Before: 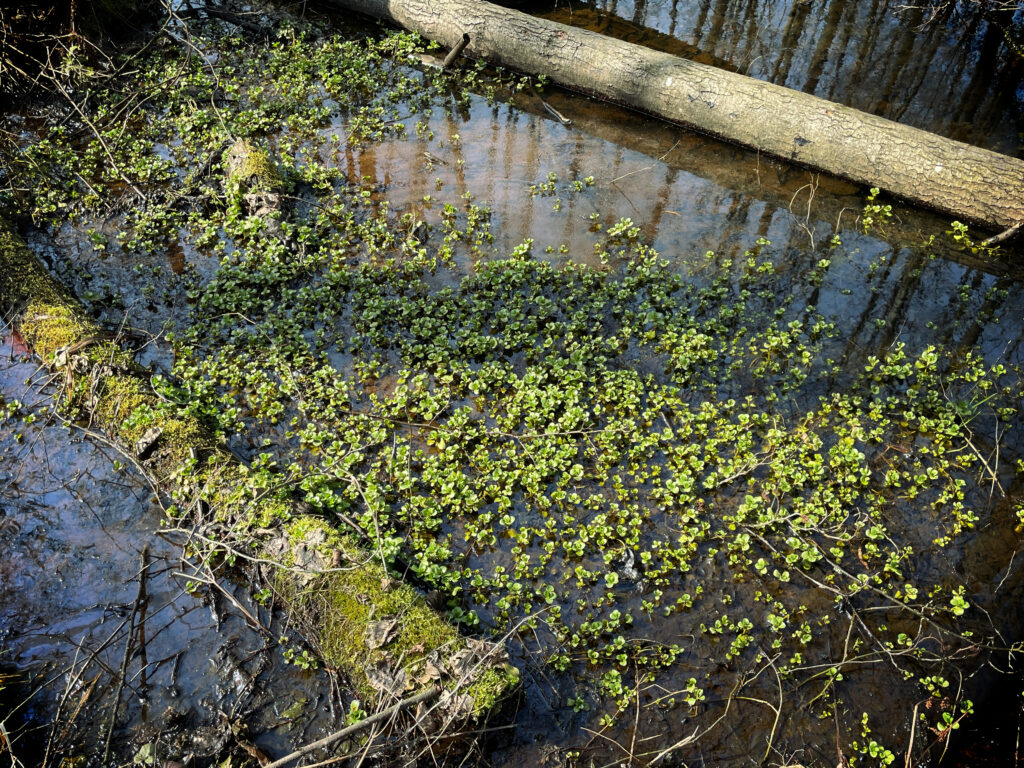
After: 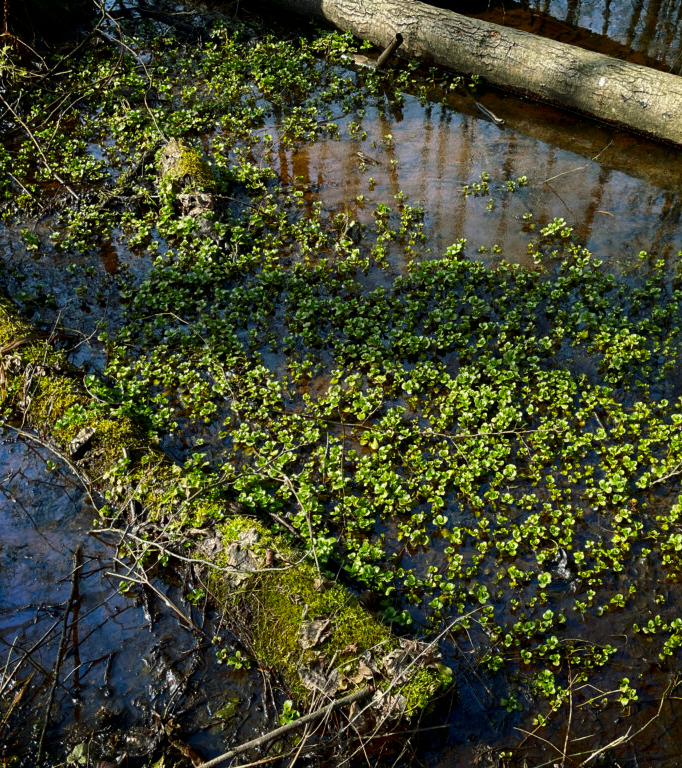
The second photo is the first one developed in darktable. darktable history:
crop and rotate: left 6.617%, right 26.717%
contrast brightness saturation: brightness -0.25, saturation 0.2
